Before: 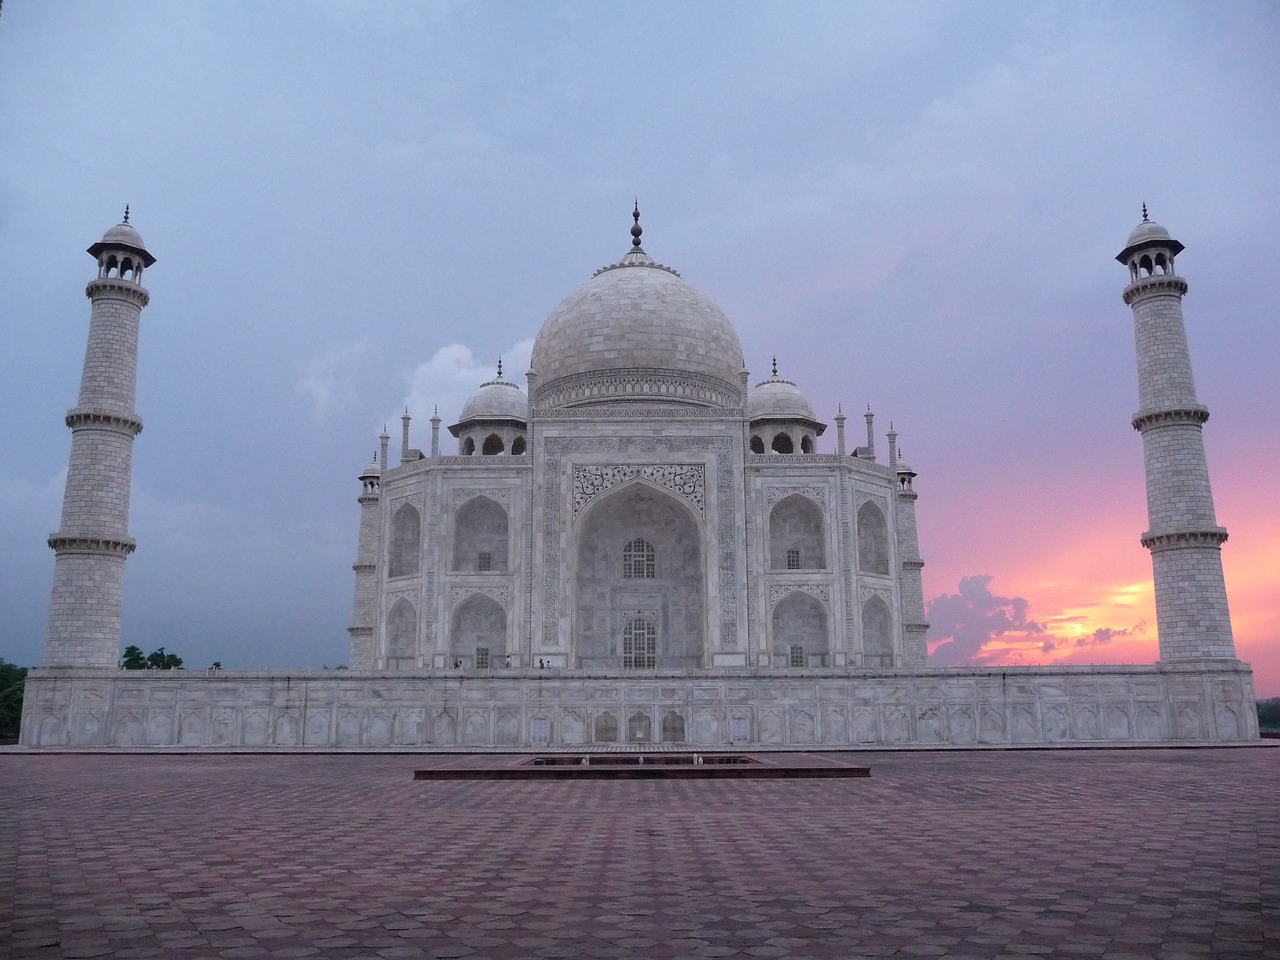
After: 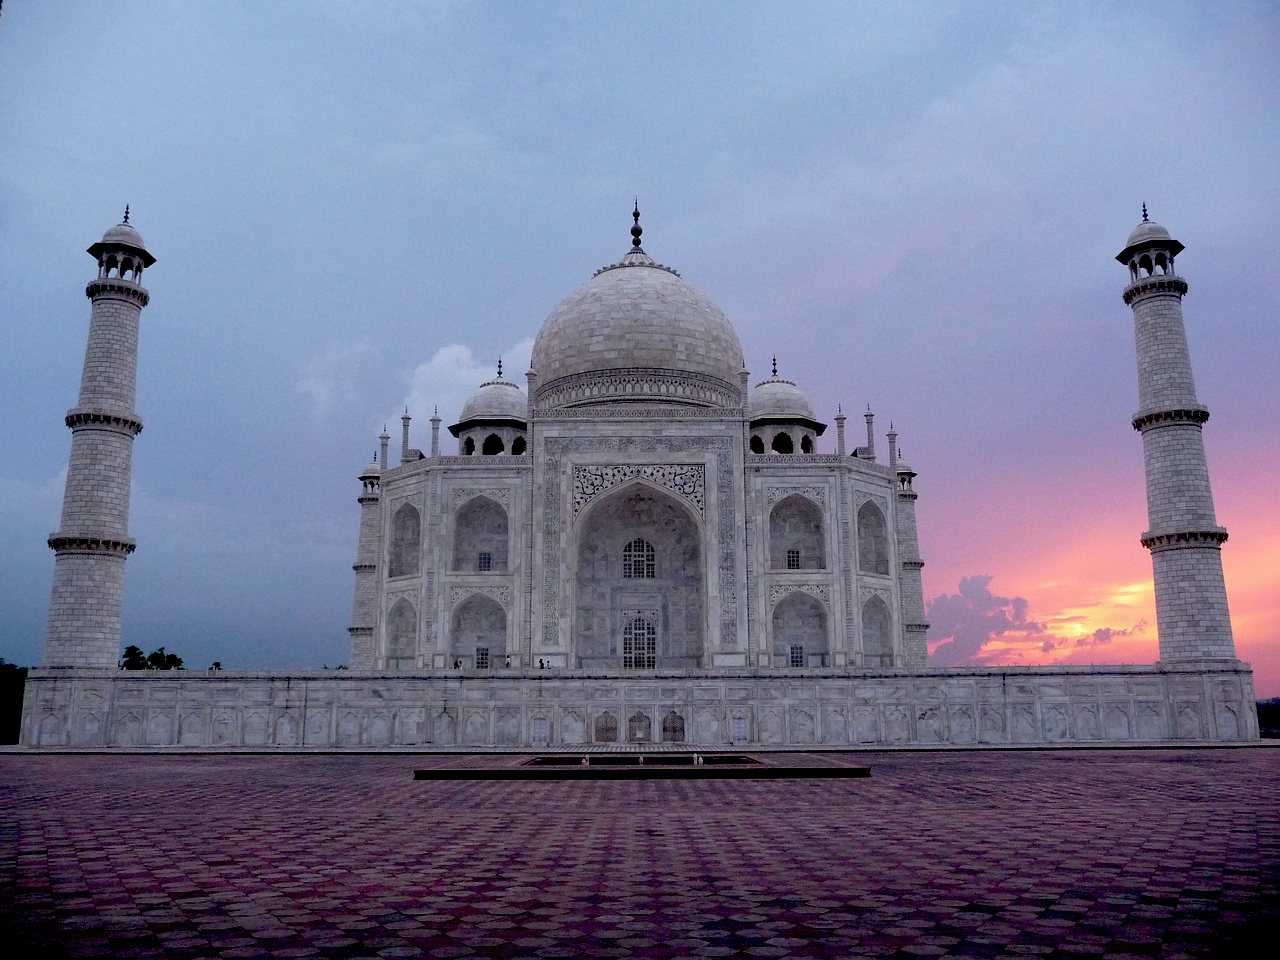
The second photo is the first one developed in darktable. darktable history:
exposure: black level correction 0.055, exposure -0.032 EV, compensate exposure bias true, compensate highlight preservation false
